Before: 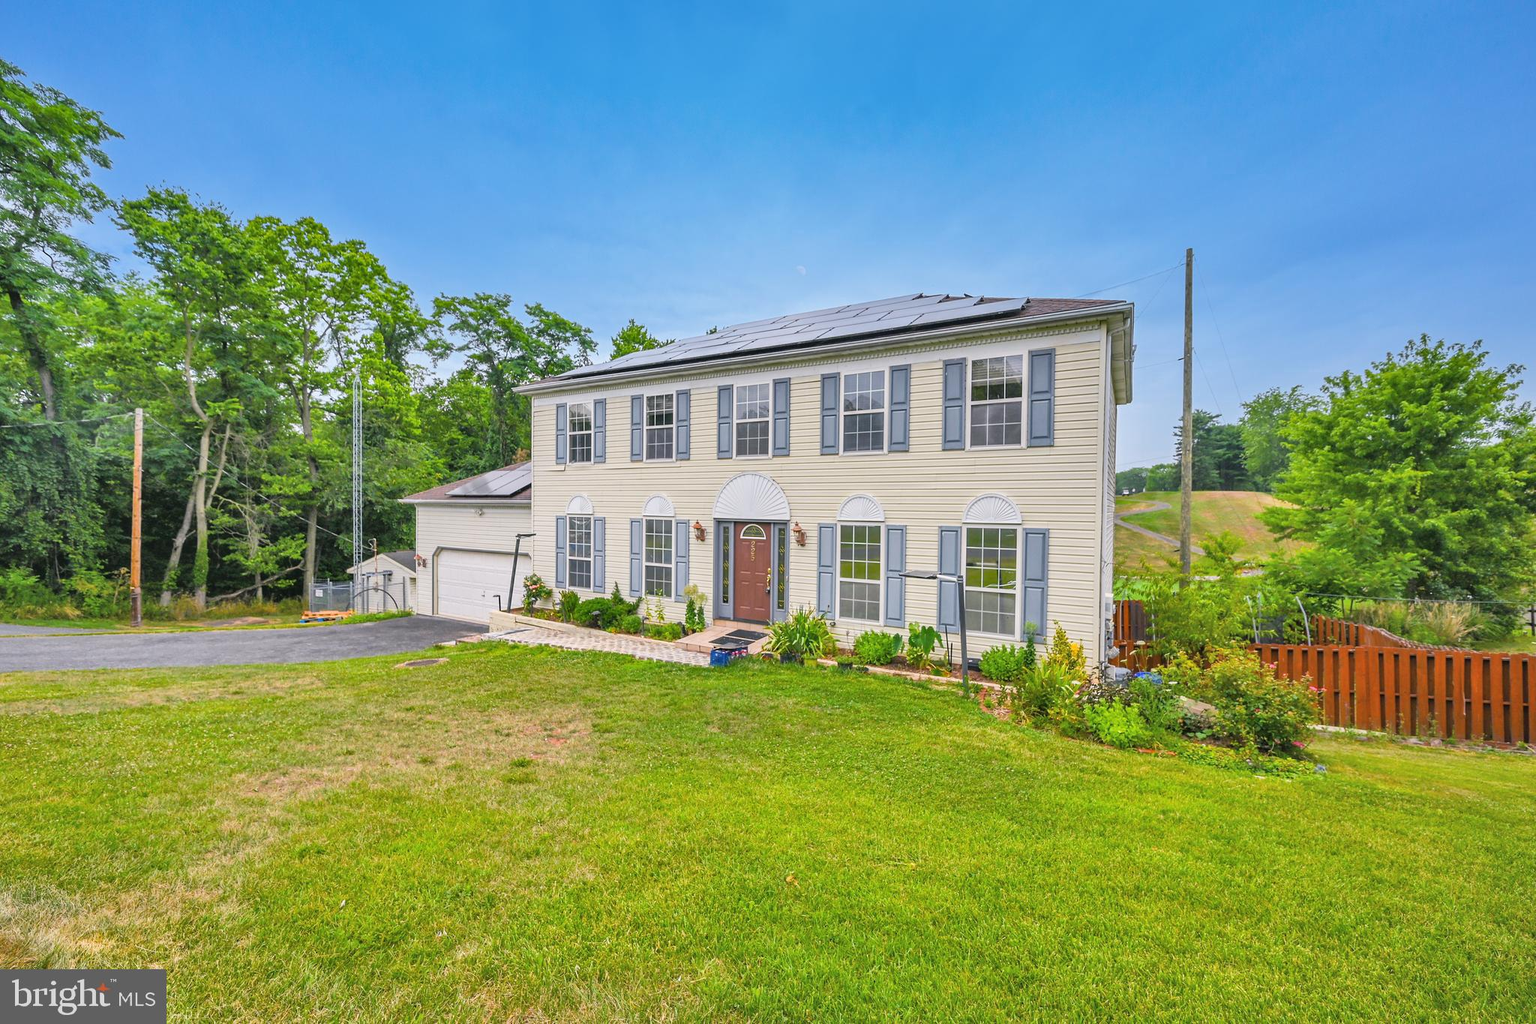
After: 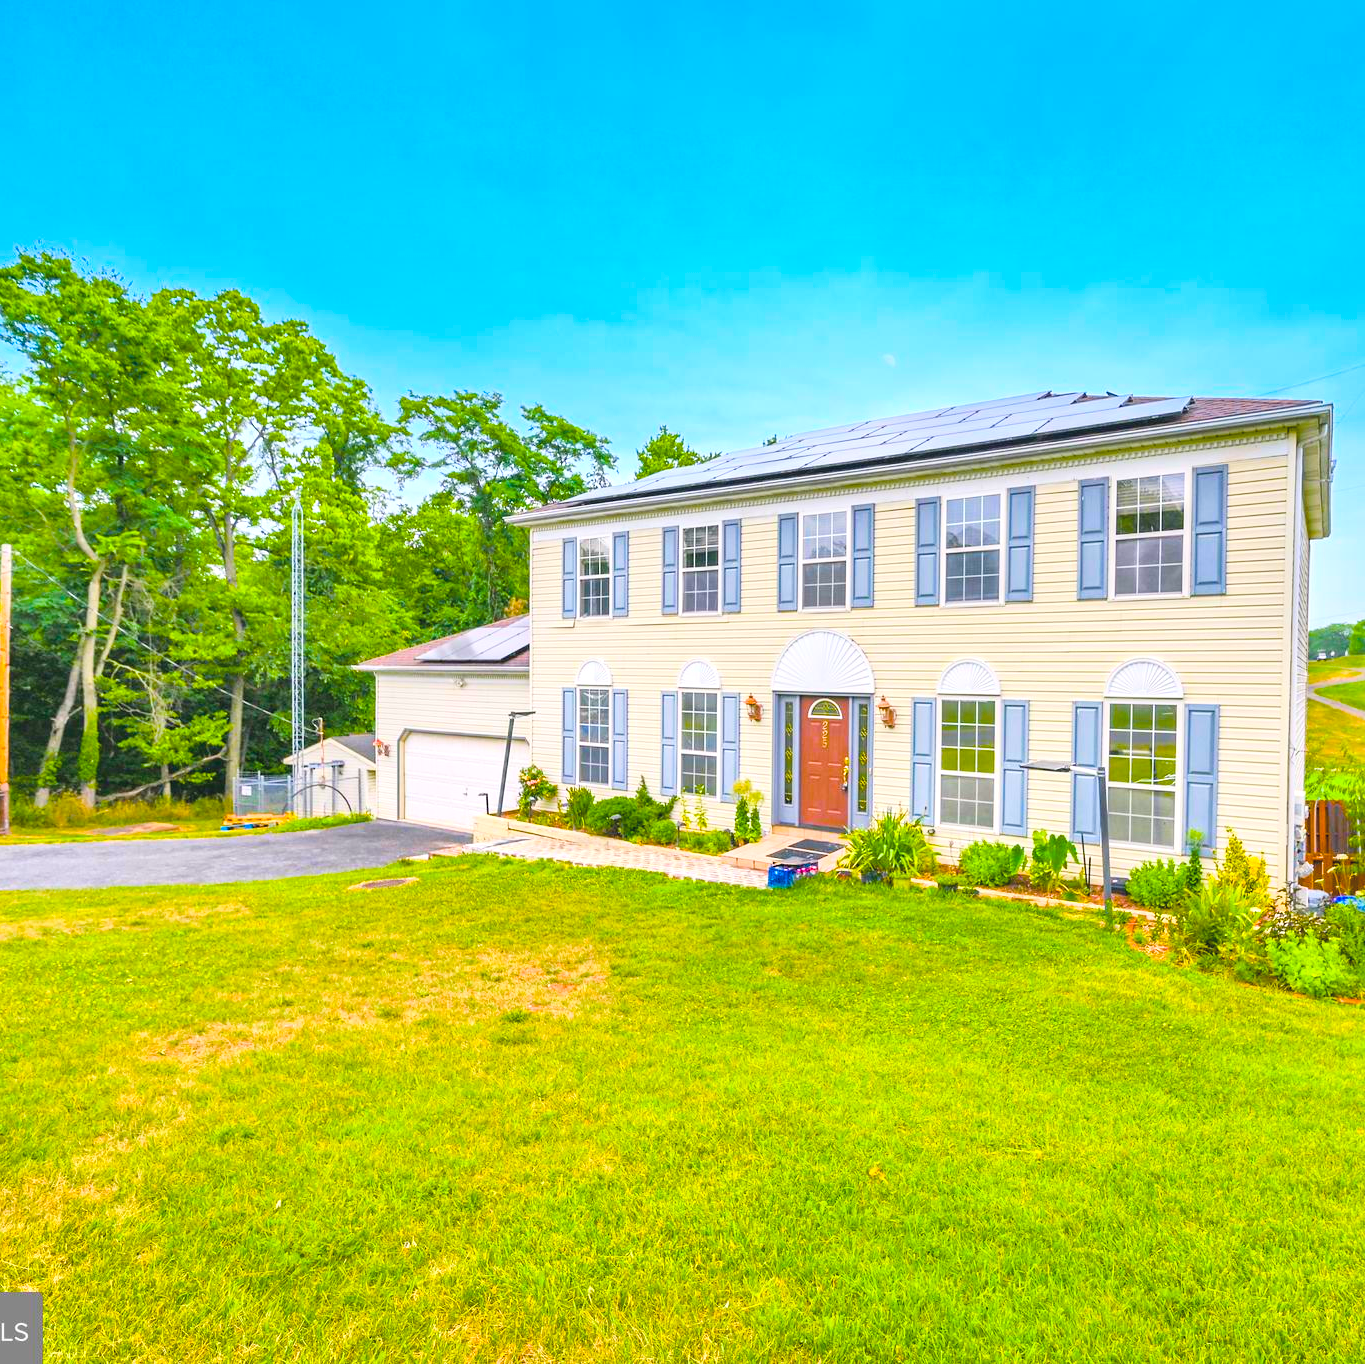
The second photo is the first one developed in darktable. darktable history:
crop and rotate: left 8.786%, right 24.548%
contrast brightness saturation: contrast 0.14, brightness 0.21
color balance rgb: linear chroma grading › shadows 10%, linear chroma grading › highlights 10%, linear chroma grading › global chroma 15%, linear chroma grading › mid-tones 15%, perceptual saturation grading › global saturation 40%, perceptual saturation grading › highlights -25%, perceptual saturation grading › mid-tones 35%, perceptual saturation grading › shadows 35%, perceptual brilliance grading › global brilliance 11.29%, global vibrance 11.29%
